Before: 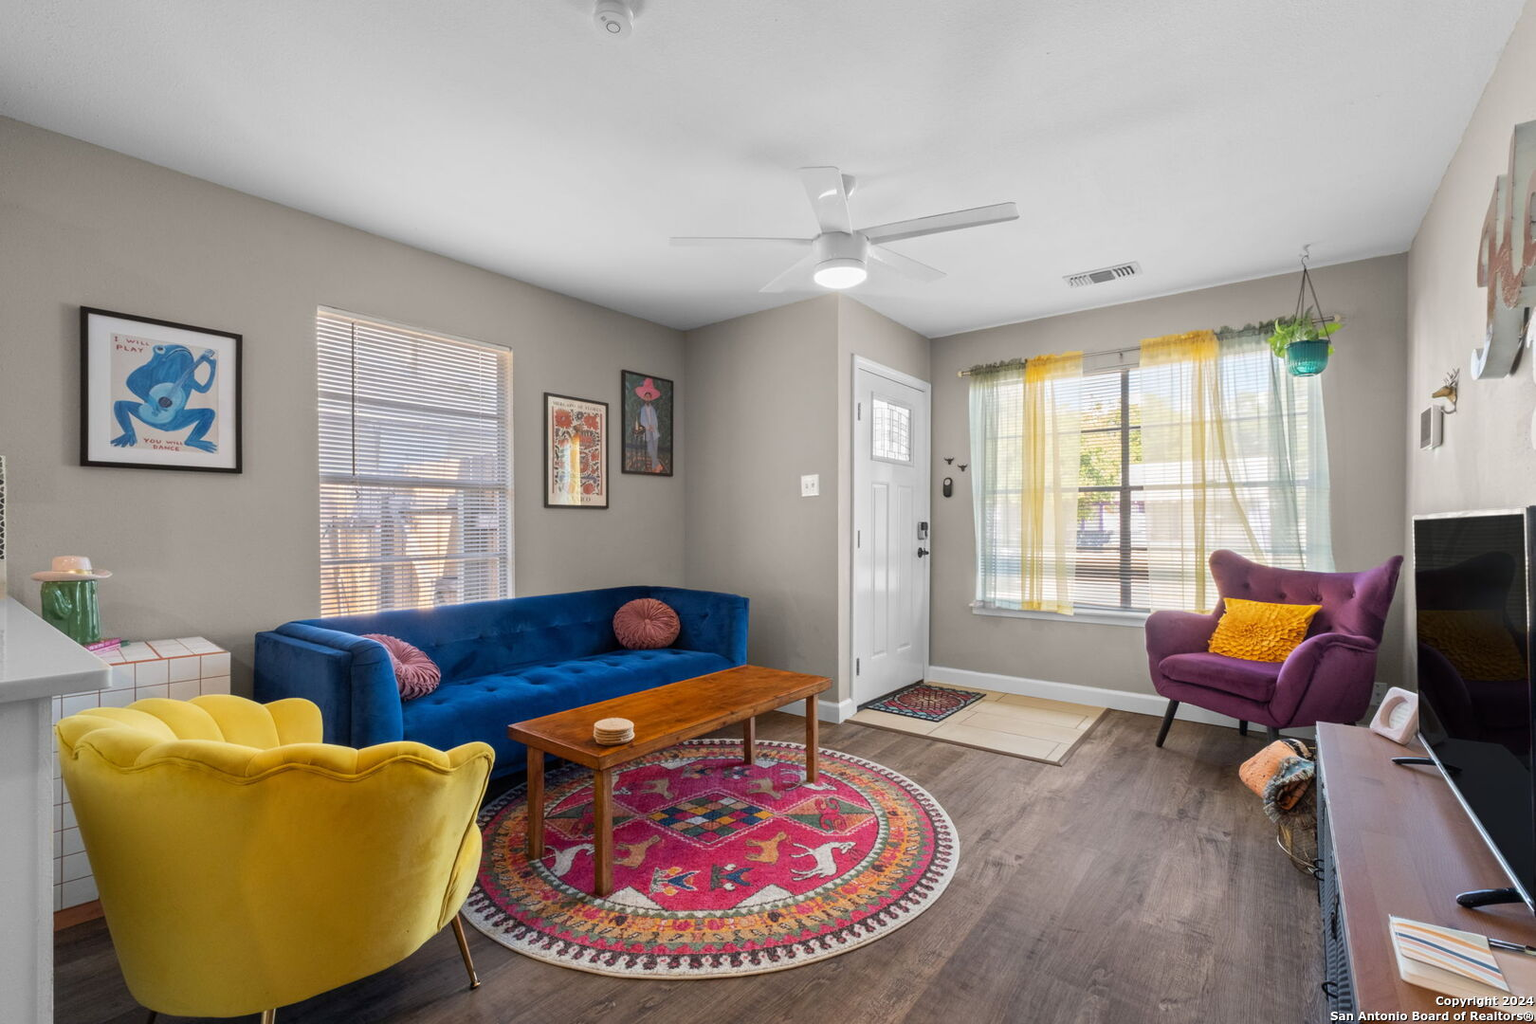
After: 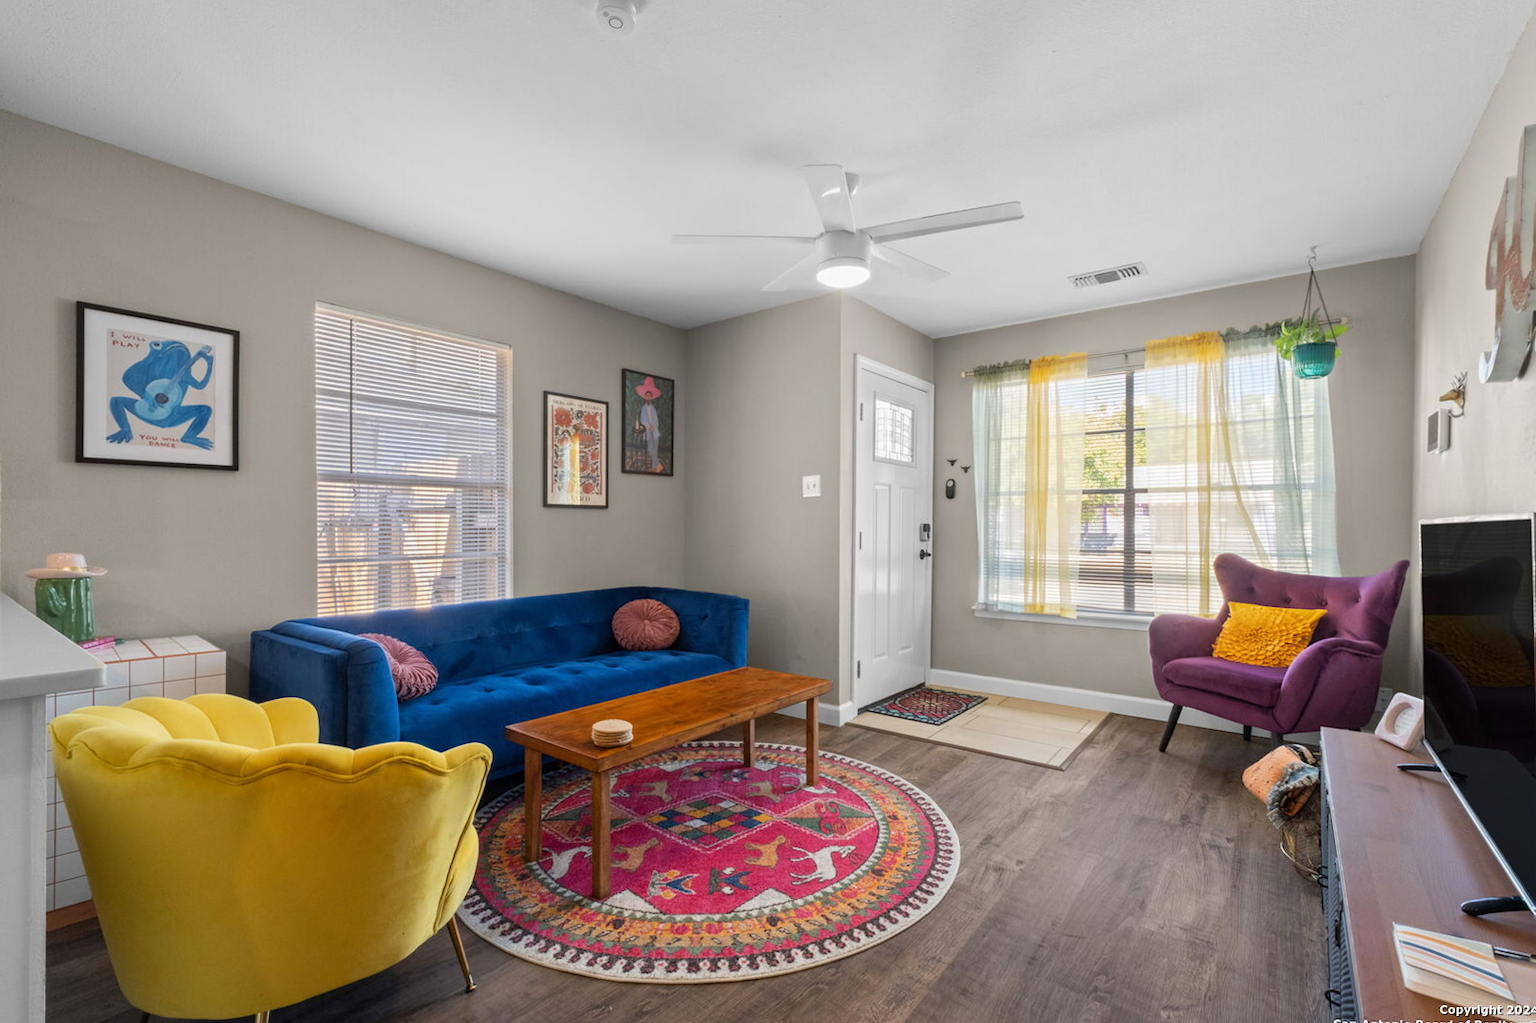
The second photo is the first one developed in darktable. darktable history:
crop and rotate: angle -0.322°
